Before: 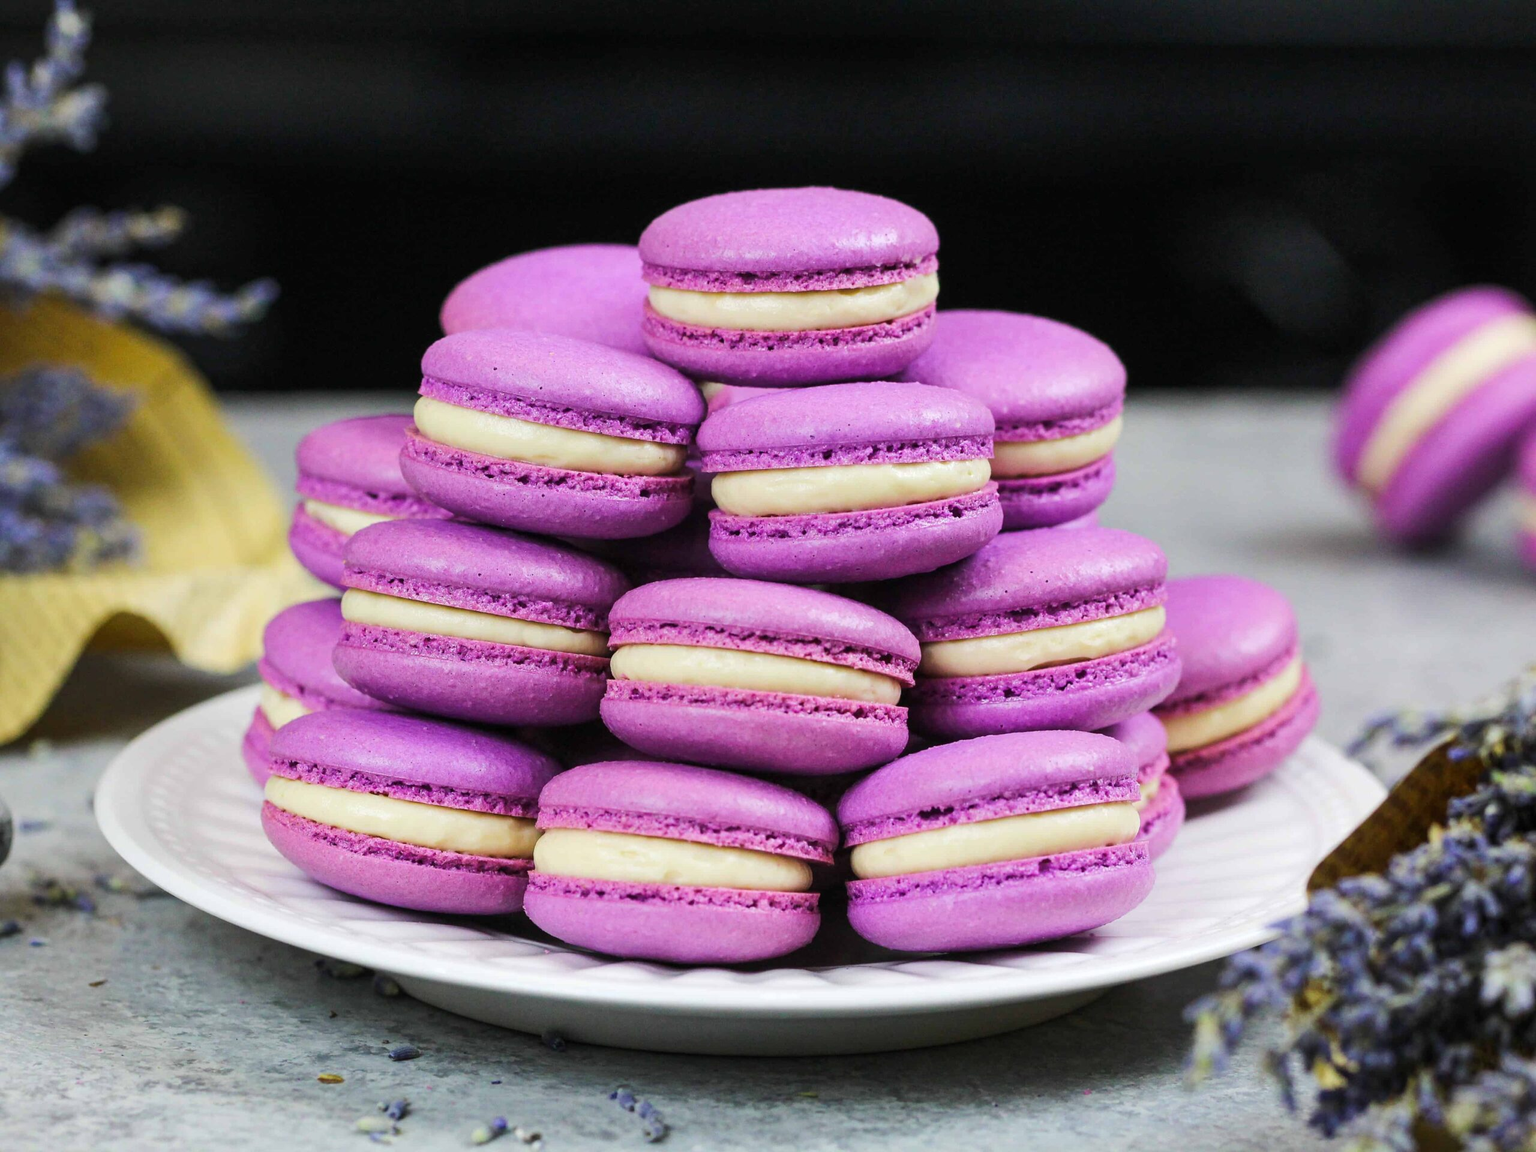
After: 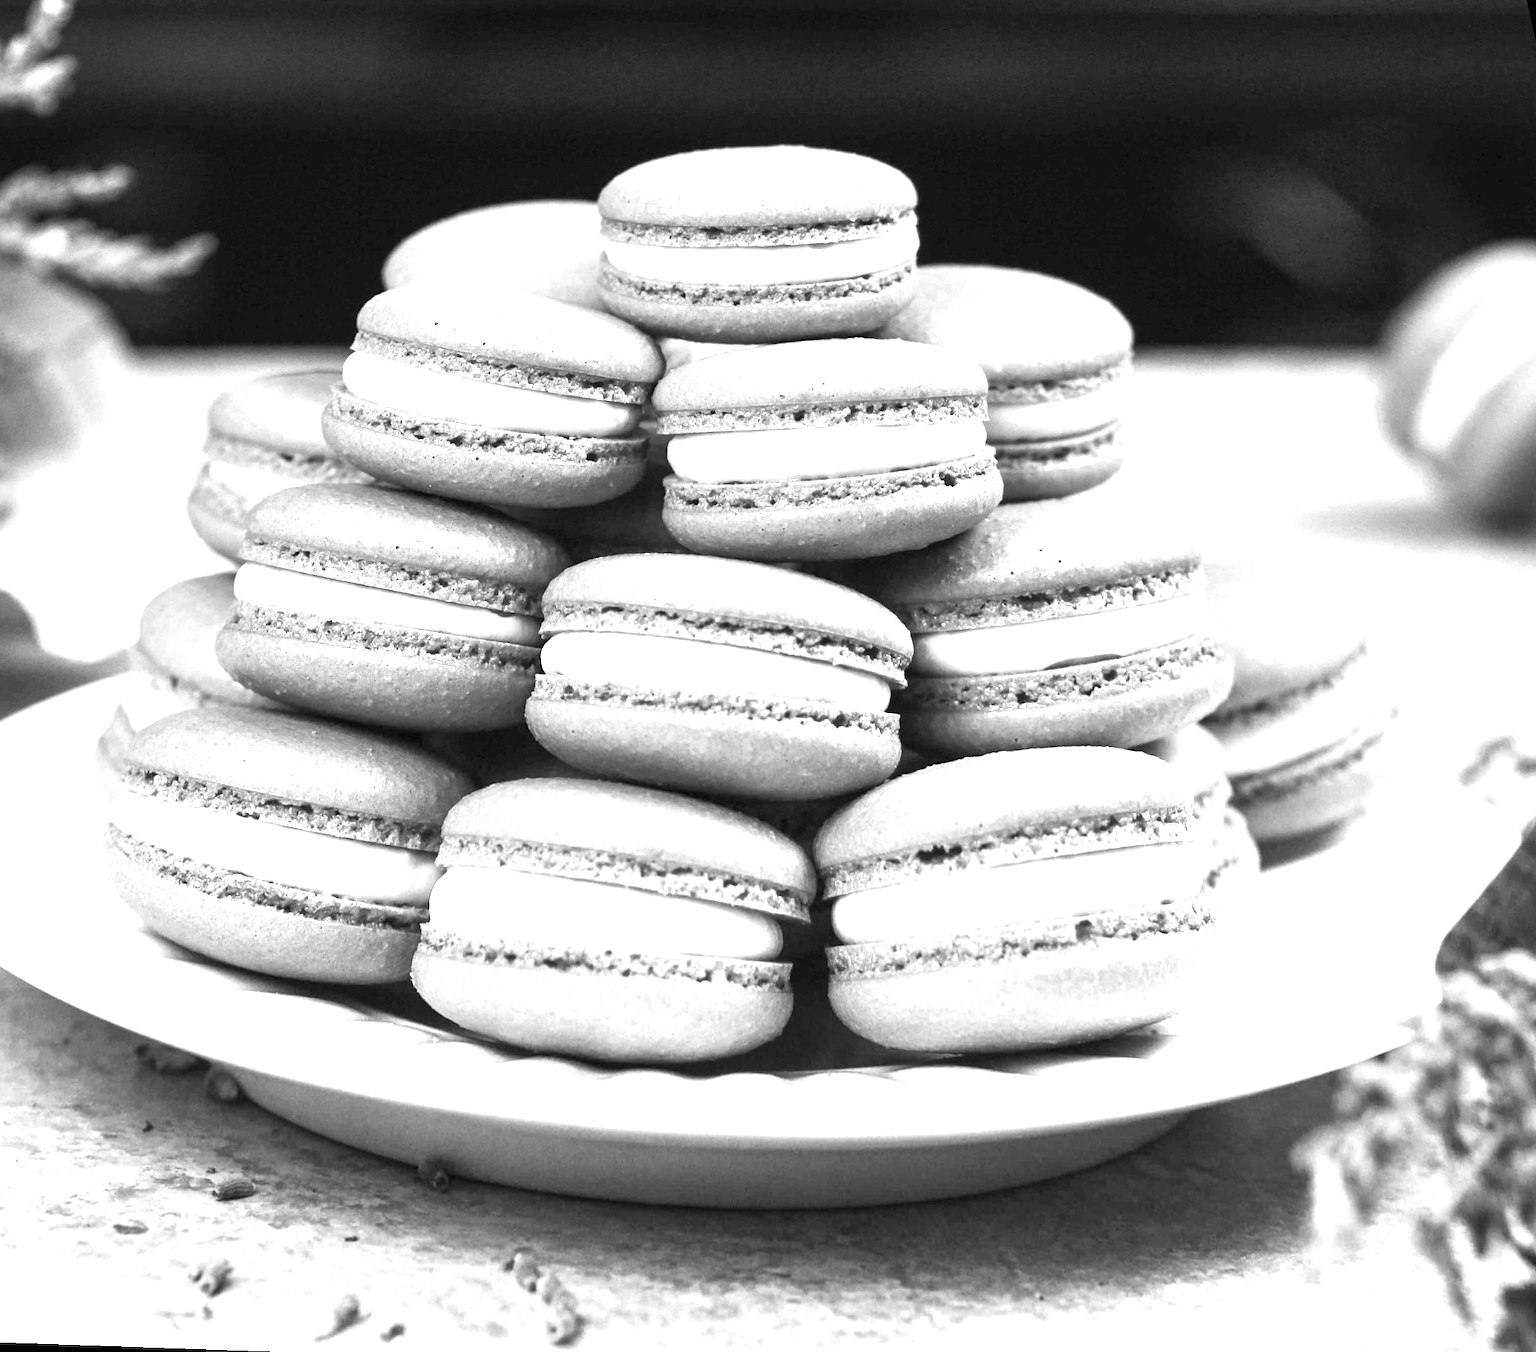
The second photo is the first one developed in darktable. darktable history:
monochrome: on, module defaults
exposure: black level correction 0, exposure 1.625 EV, compensate exposure bias true, compensate highlight preservation false
rotate and perspective: rotation 0.72°, lens shift (vertical) -0.352, lens shift (horizontal) -0.051, crop left 0.152, crop right 0.859, crop top 0.019, crop bottom 0.964
